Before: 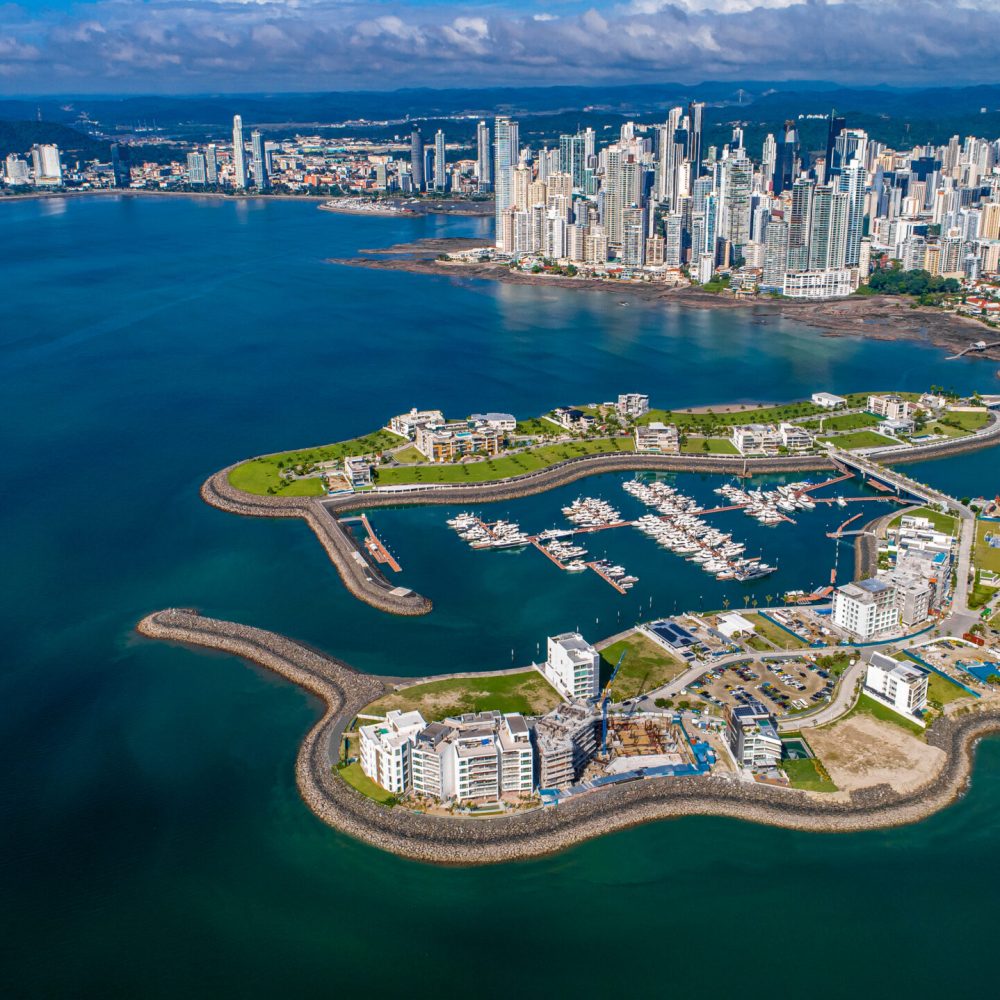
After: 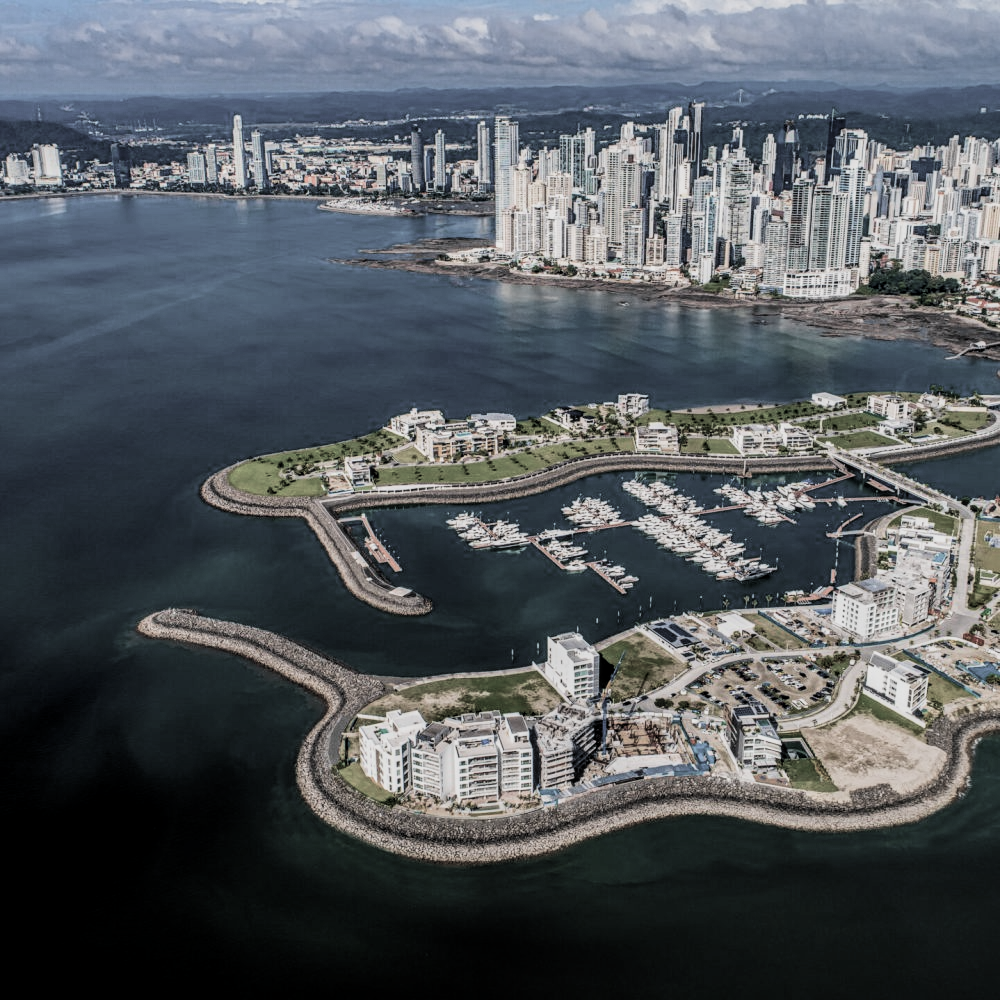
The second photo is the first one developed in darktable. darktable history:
local contrast: on, module defaults
filmic rgb: black relative exposure -5.01 EV, white relative exposure 3.97 EV, threshold 2.99 EV, hardness 2.89, contrast 1.411, highlights saturation mix -28.97%, preserve chrominance RGB euclidean norm, color science v5 (2021), contrast in shadows safe, contrast in highlights safe, enable highlight reconstruction true
